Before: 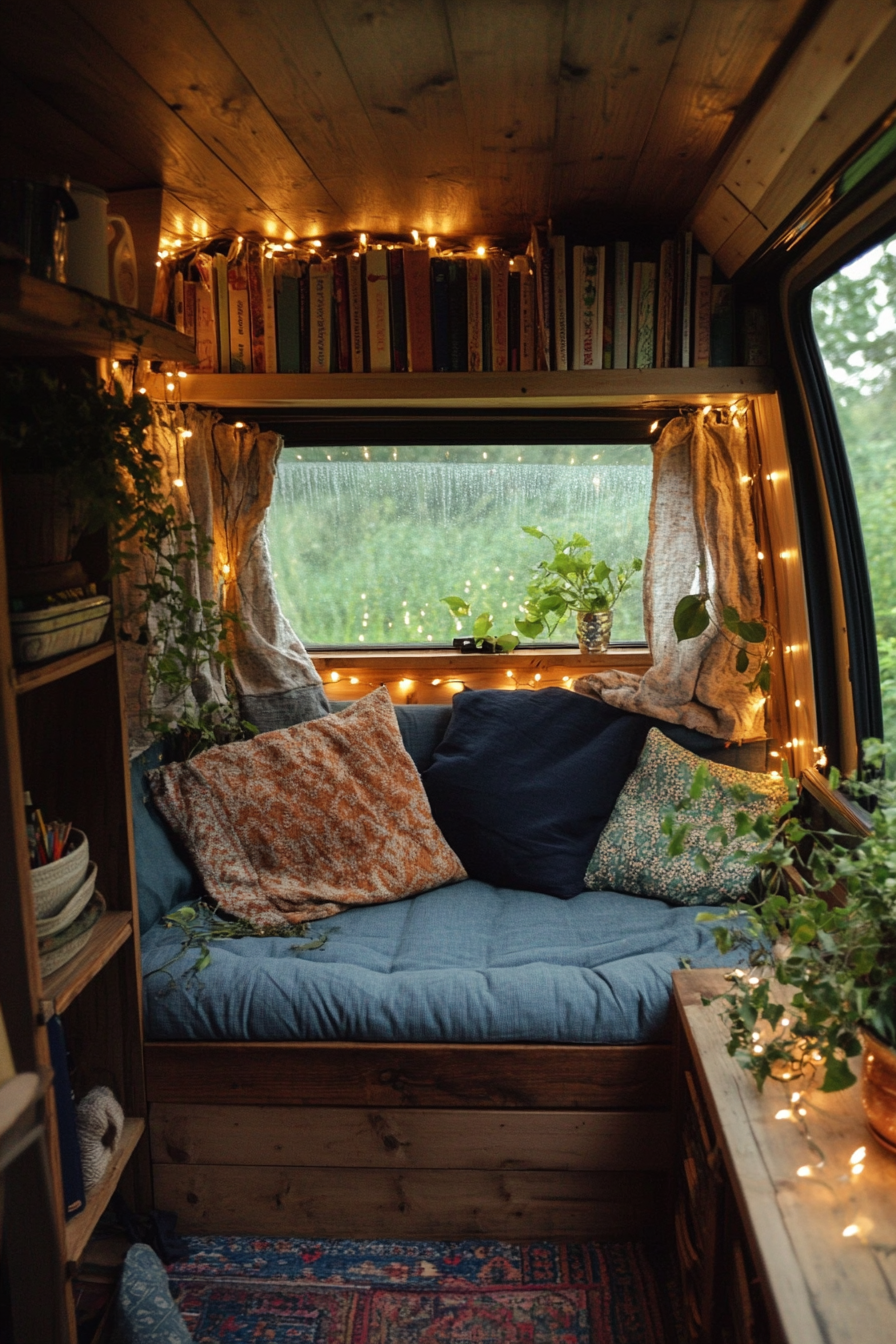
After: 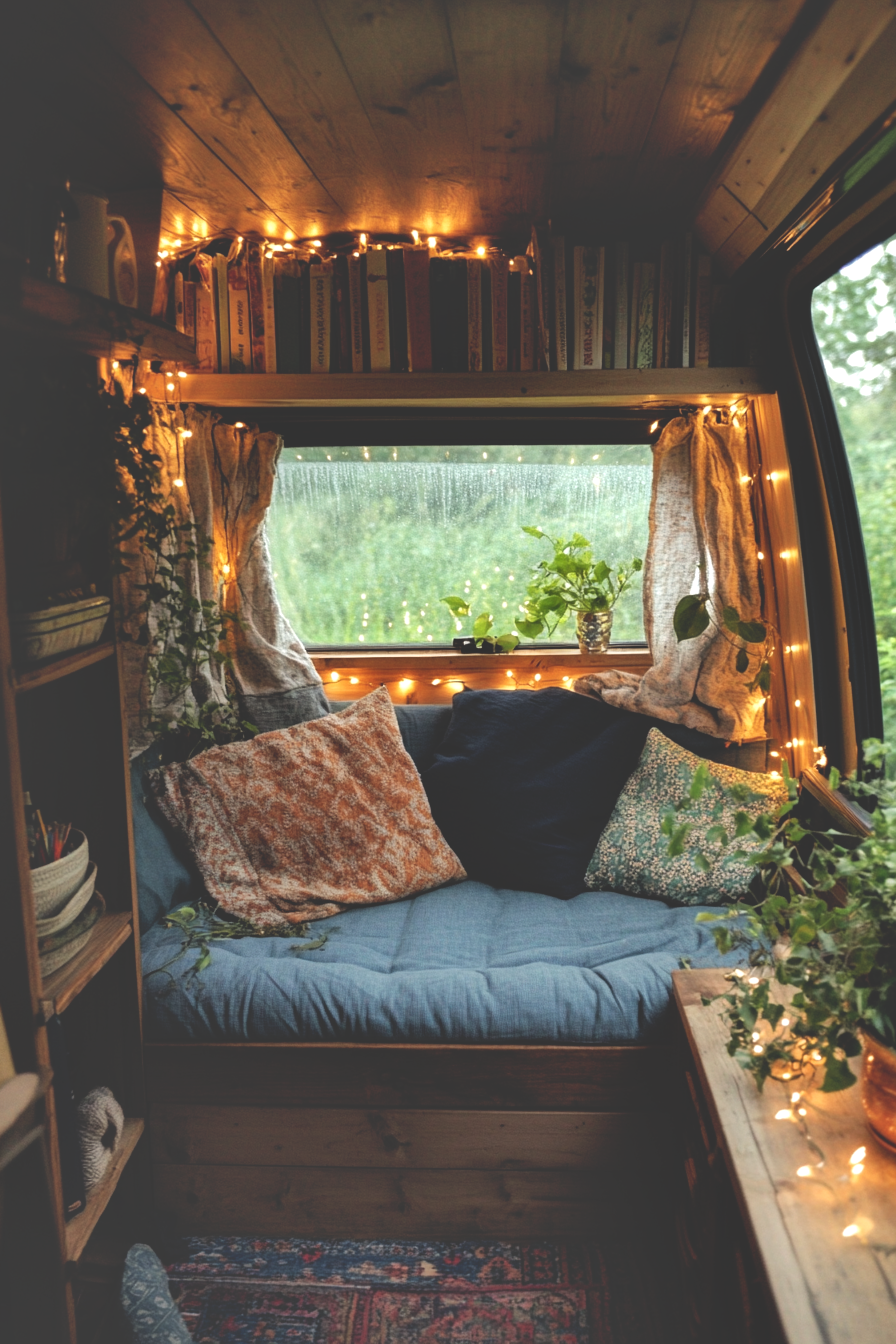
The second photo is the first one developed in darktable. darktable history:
shadows and highlights: white point adjustment -3.79, highlights -63.71, soften with gaussian
tone curve: curves: ch0 [(0, 0.211) (0.15, 0.25) (1, 0.953)], preserve colors none
tone equalizer: -8 EV -0.745 EV, -7 EV -0.703 EV, -6 EV -0.604 EV, -5 EV -0.402 EV, -3 EV 0.4 EV, -2 EV 0.6 EV, -1 EV 0.685 EV, +0 EV 0.744 EV
